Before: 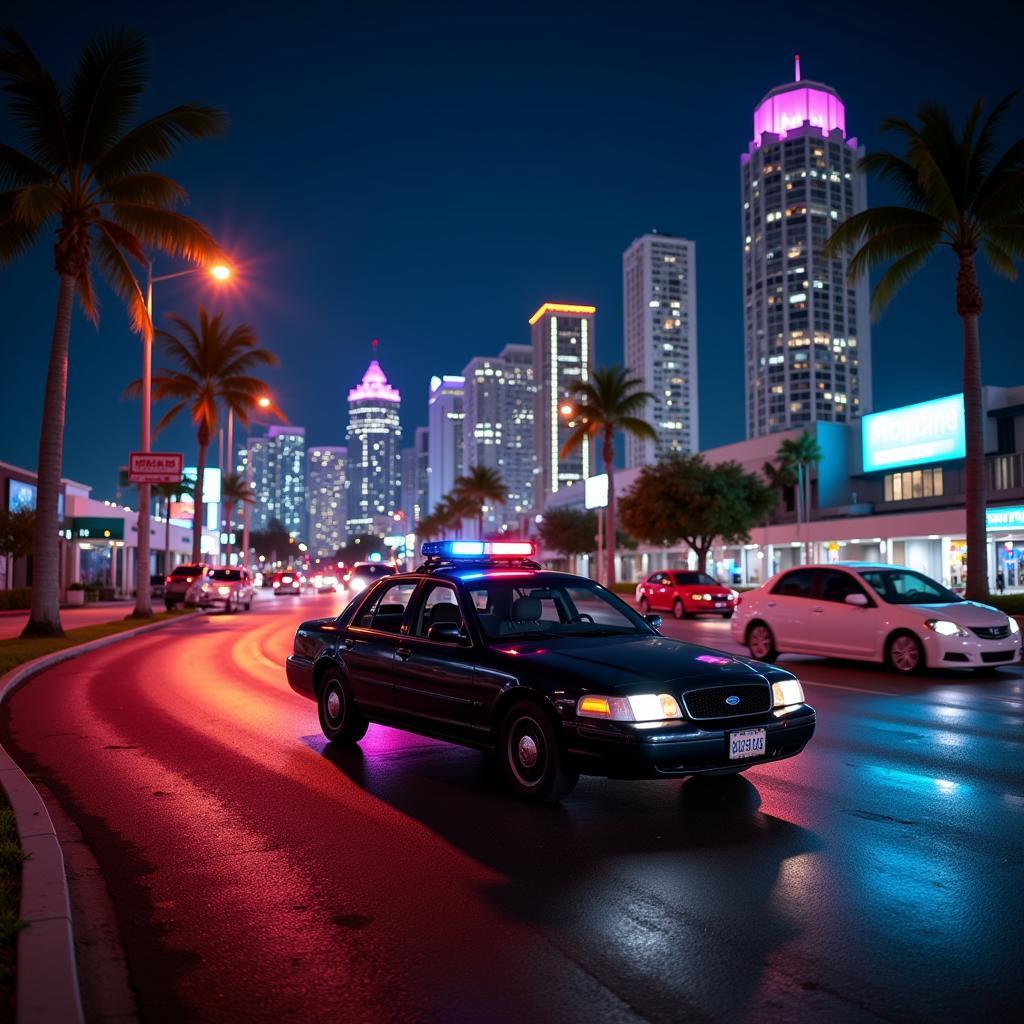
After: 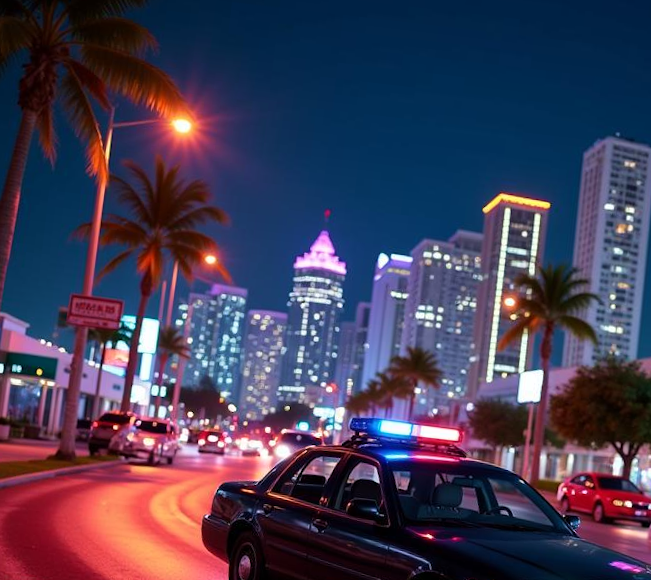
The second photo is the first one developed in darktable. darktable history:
crop and rotate: angle -6.6°, left 2.002%, top 7.079%, right 27.503%, bottom 30.051%
velvia: strength 30.62%
